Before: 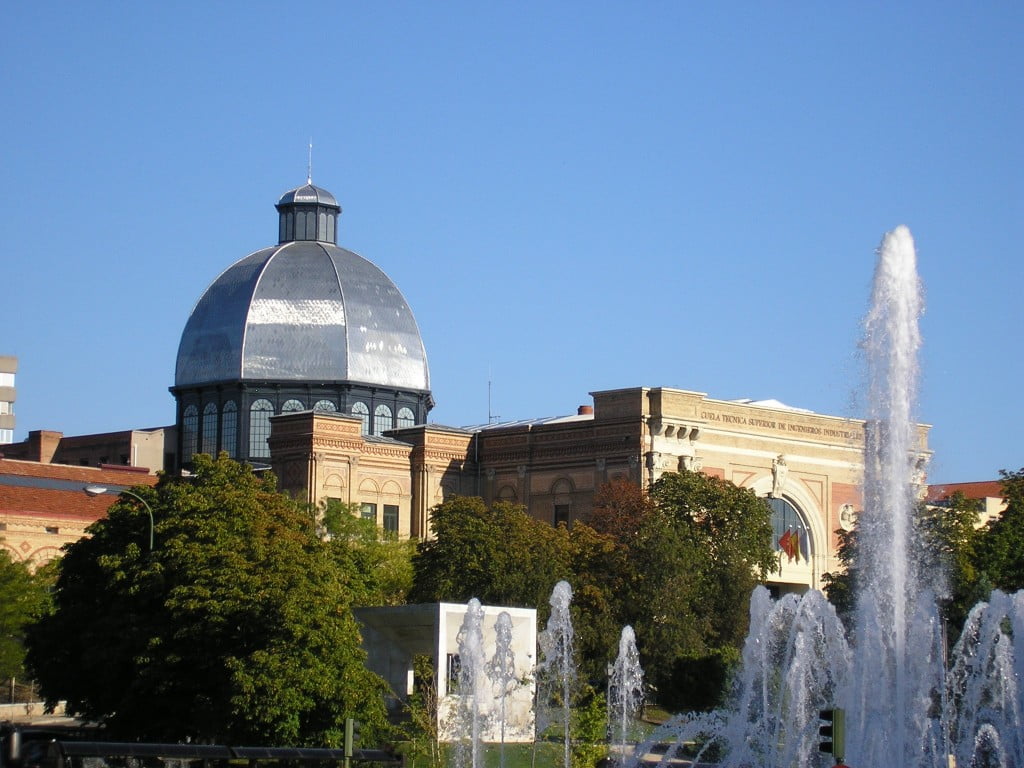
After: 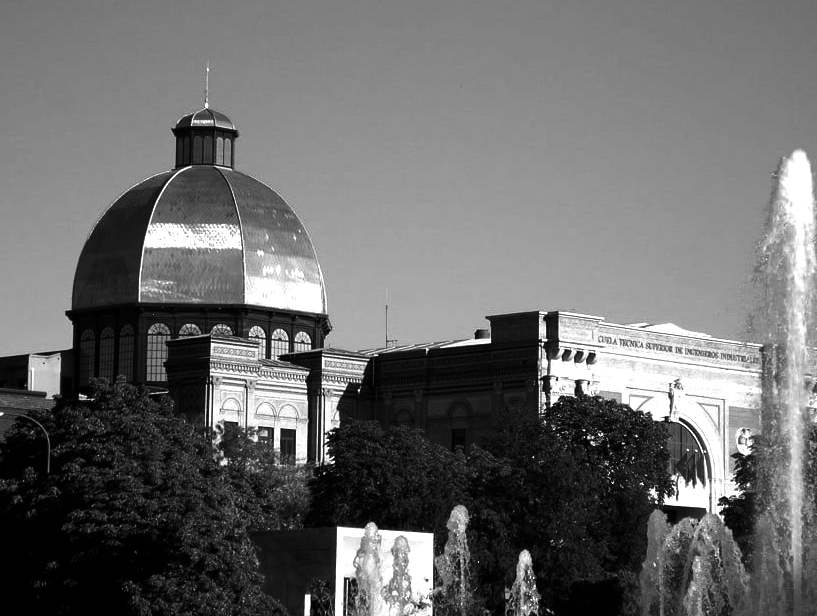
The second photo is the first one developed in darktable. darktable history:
shadows and highlights: radius 265.93, soften with gaussian
contrast brightness saturation: contrast -0.034, brightness -0.589, saturation -0.999
crop and rotate: left 10.15%, top 9.925%, right 9.979%, bottom 9.806%
tone equalizer: on, module defaults
exposure: black level correction 0.001, exposure 0.499 EV, compensate highlight preservation false
